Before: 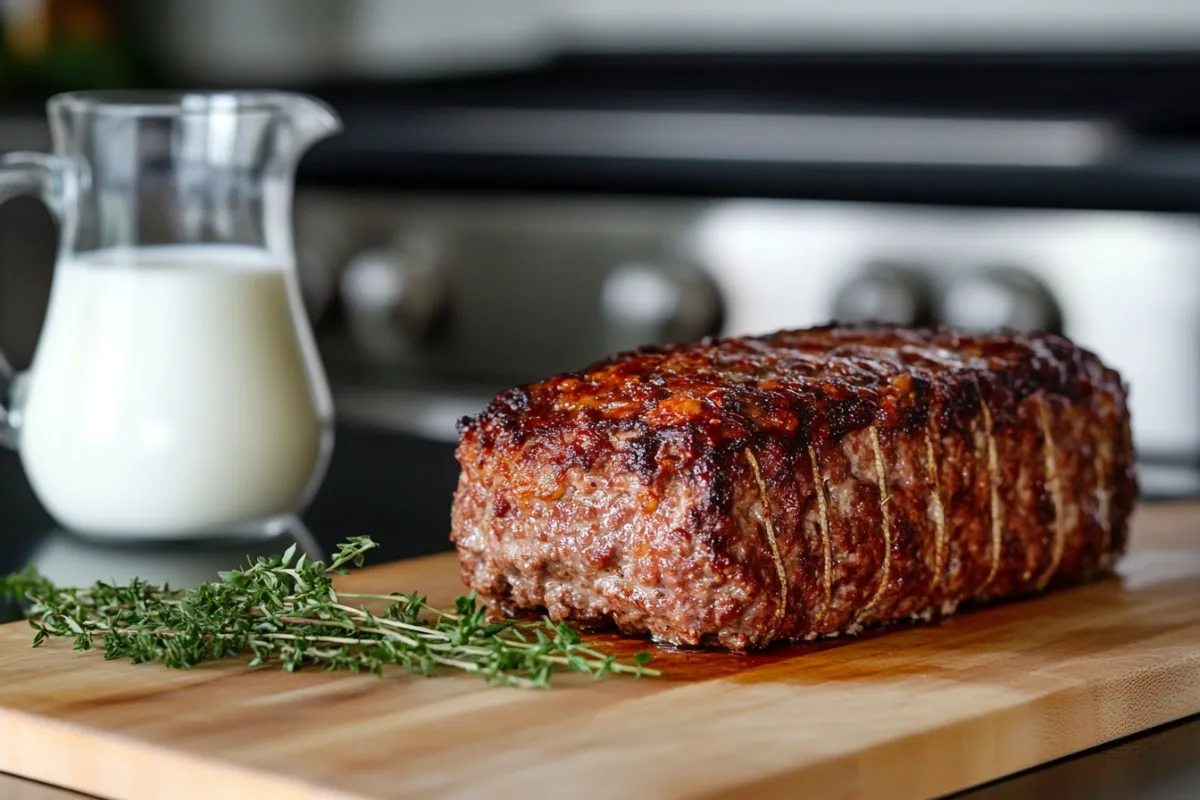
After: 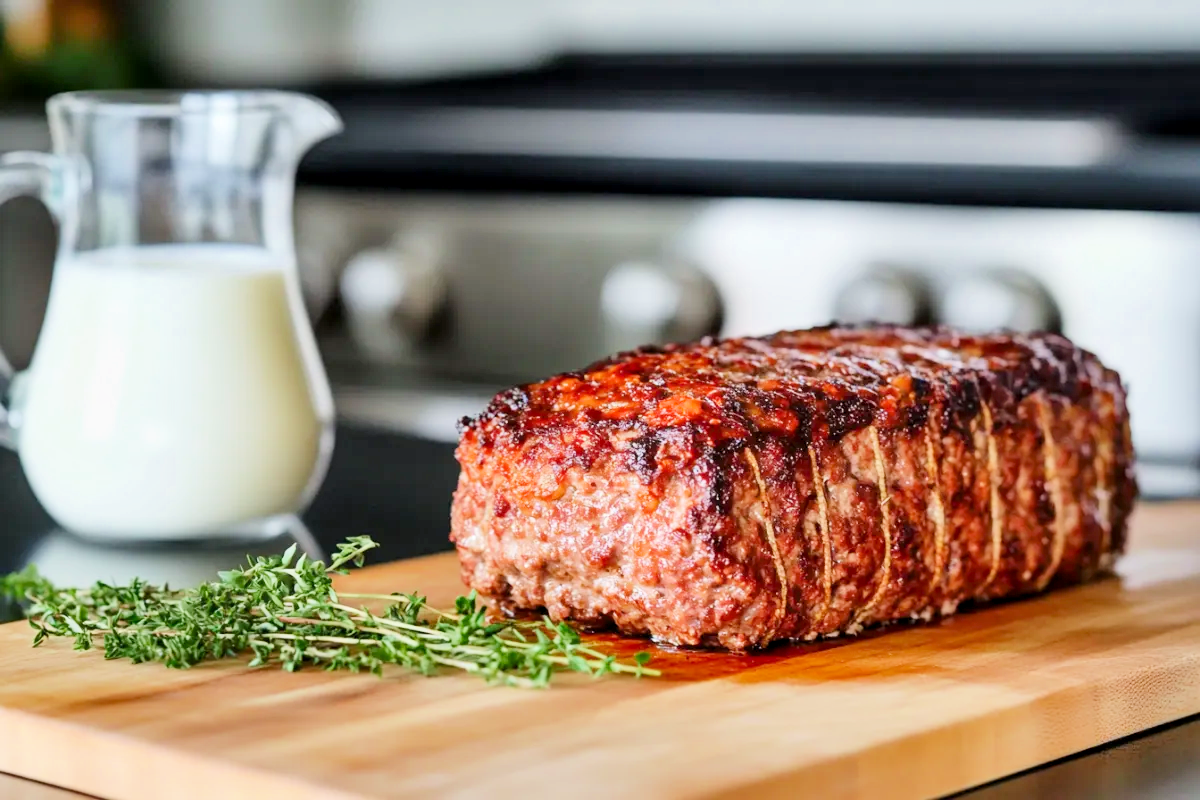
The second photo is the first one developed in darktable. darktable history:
filmic rgb: black relative exposure -7.65 EV, white relative exposure 4.56 EV, hardness 3.61, preserve chrominance max RGB, color science v6 (2022), contrast in shadows safe, contrast in highlights safe
shadows and highlights: shadows 48.17, highlights -41.37, soften with gaussian
local contrast: mode bilateral grid, contrast 20, coarseness 50, detail 119%, midtone range 0.2
exposure: black level correction 0.001, exposure 1.823 EV
